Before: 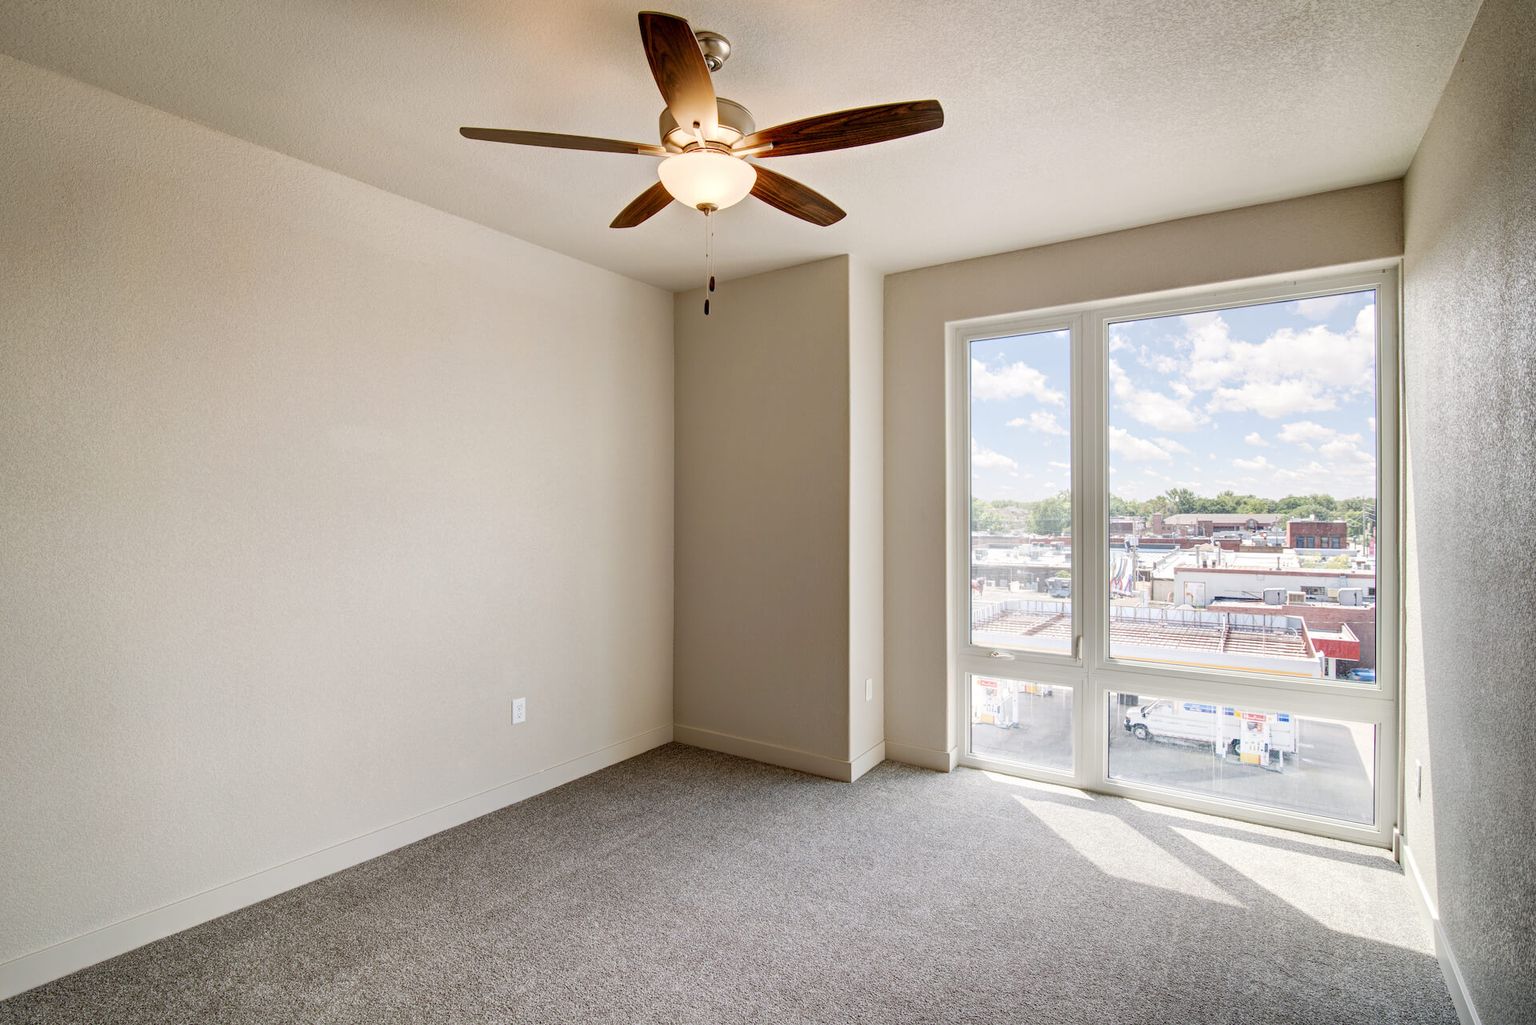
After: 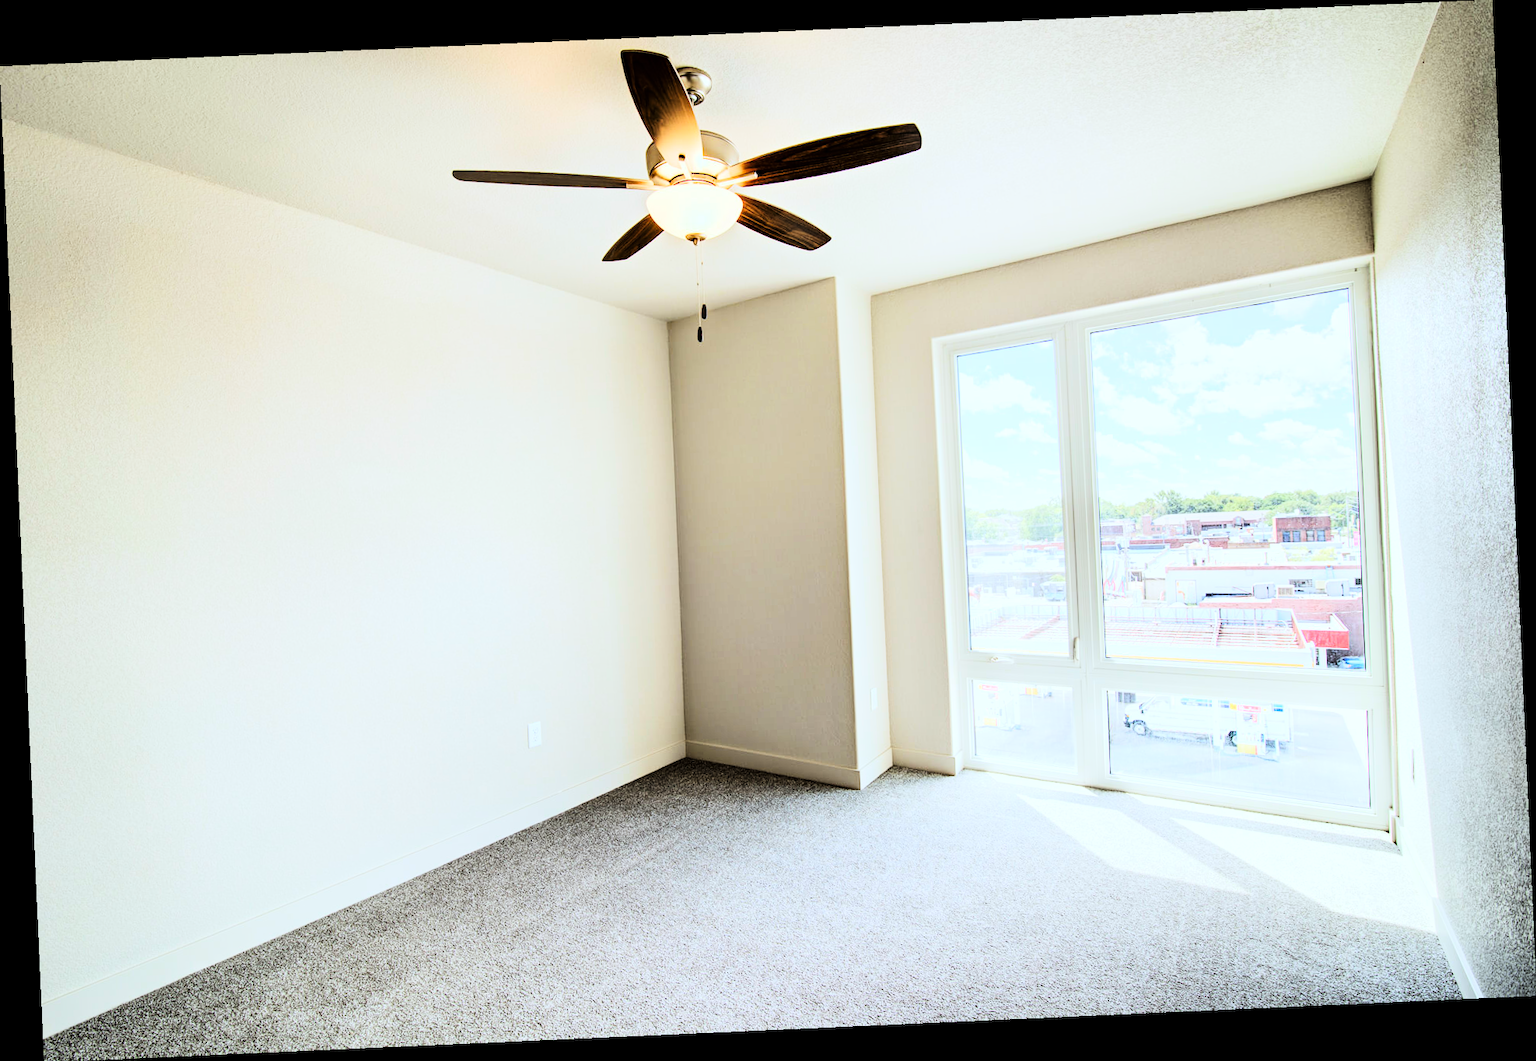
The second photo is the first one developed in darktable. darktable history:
tone curve: curves: ch0 [(0, 0) (0.16, 0.055) (0.506, 0.762) (1, 1.024)], color space Lab, linked channels, preserve colors none
rotate and perspective: rotation -2.56°, automatic cropping off
white balance: red 0.925, blue 1.046
